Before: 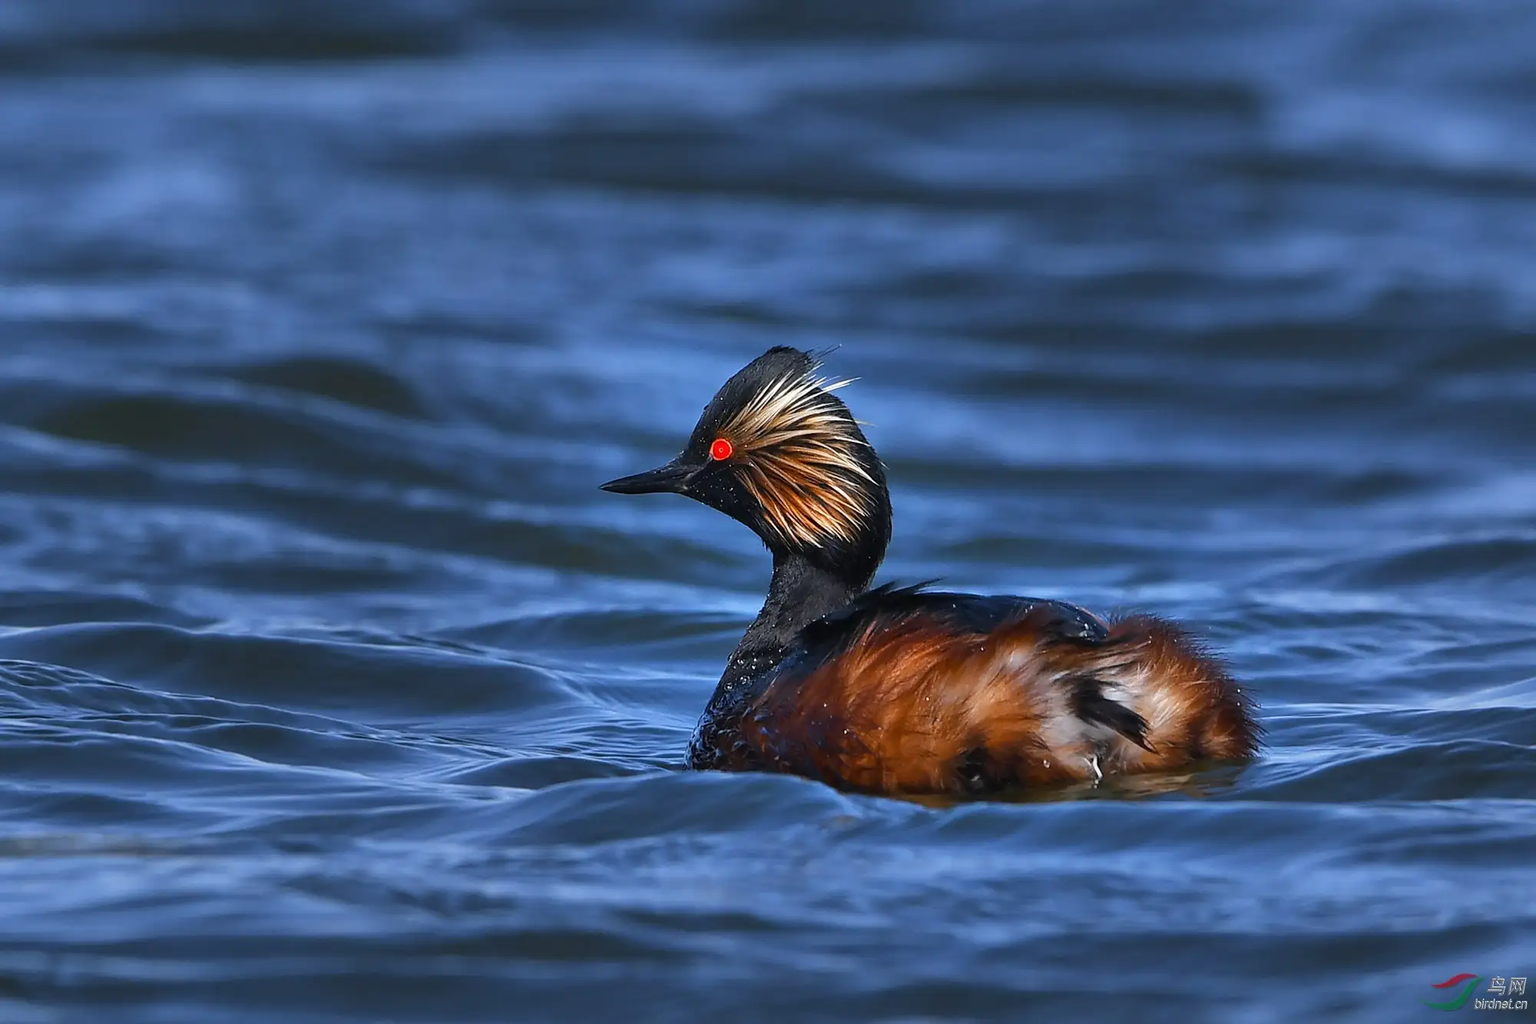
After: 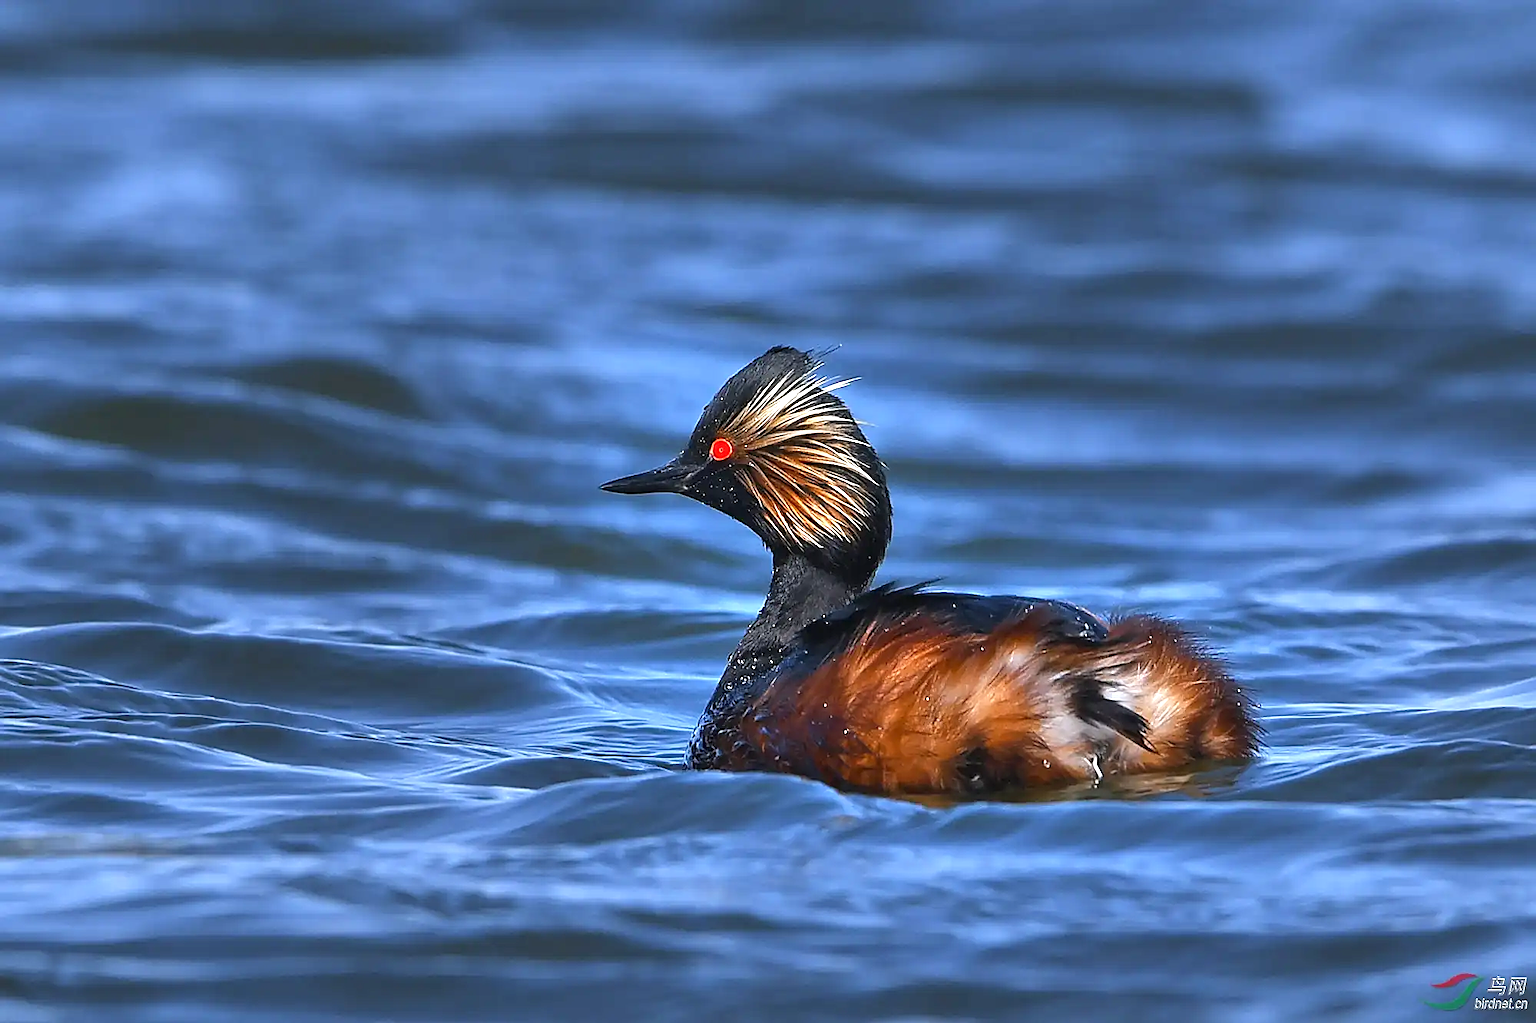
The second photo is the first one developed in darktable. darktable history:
exposure: exposure 0.74 EV, compensate highlight preservation false
sharpen: on, module defaults
